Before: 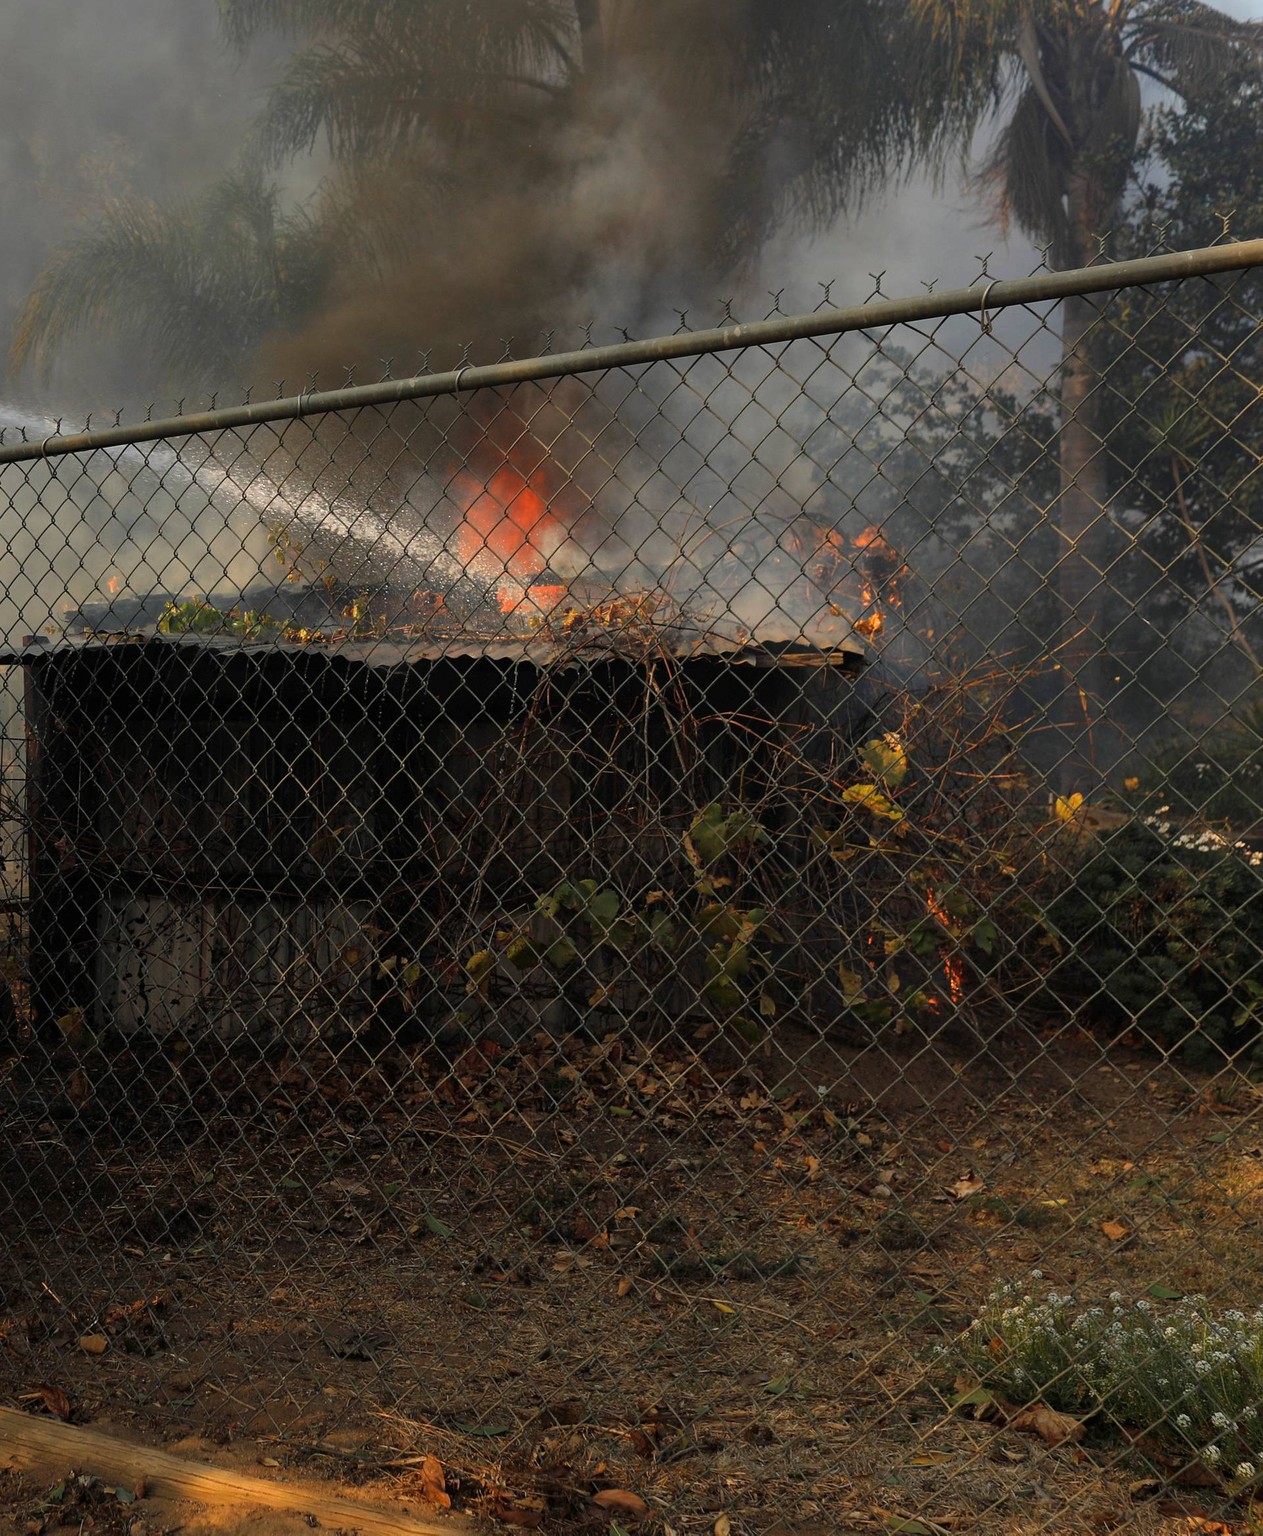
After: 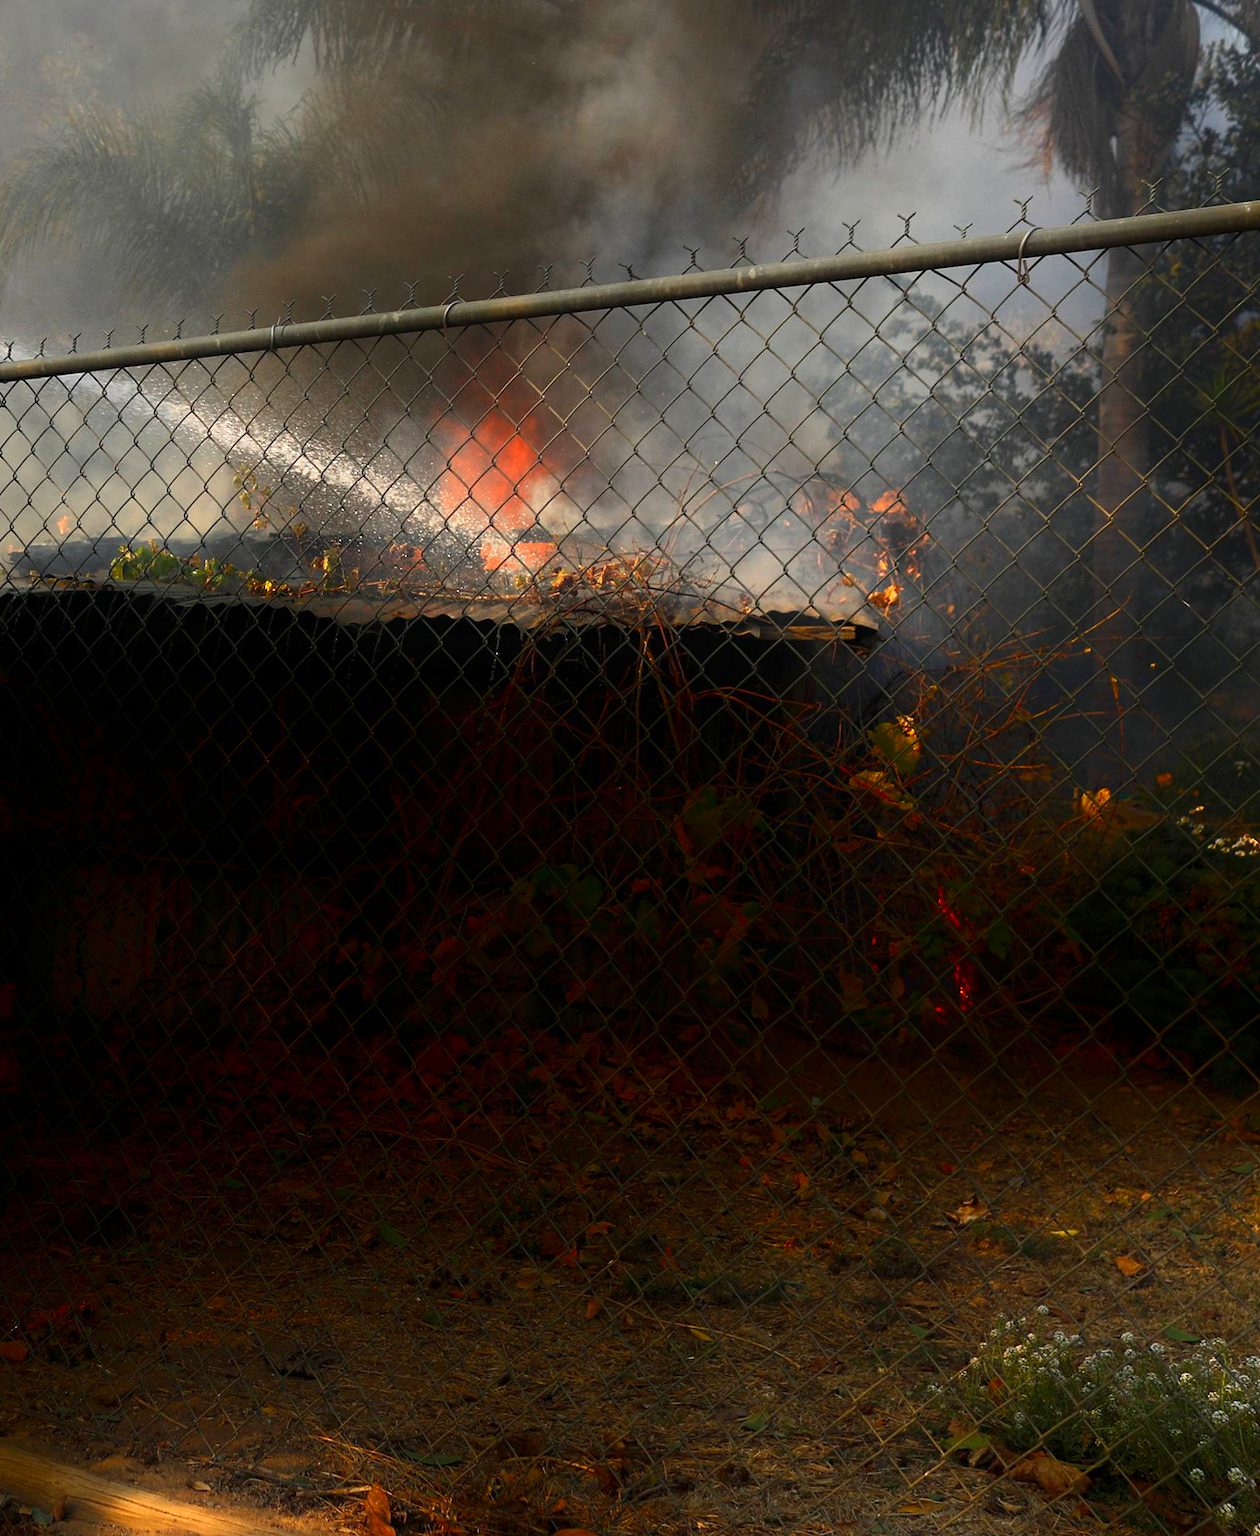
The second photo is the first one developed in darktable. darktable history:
crop and rotate: angle -1.98°, left 3.073%, top 3.715%, right 1.432%, bottom 0.632%
local contrast: mode bilateral grid, contrast 11, coarseness 24, detail 111%, midtone range 0.2
exposure: exposure 0.519 EV, compensate highlight preservation false
shadows and highlights: shadows -88.36, highlights -37.09, soften with gaussian
